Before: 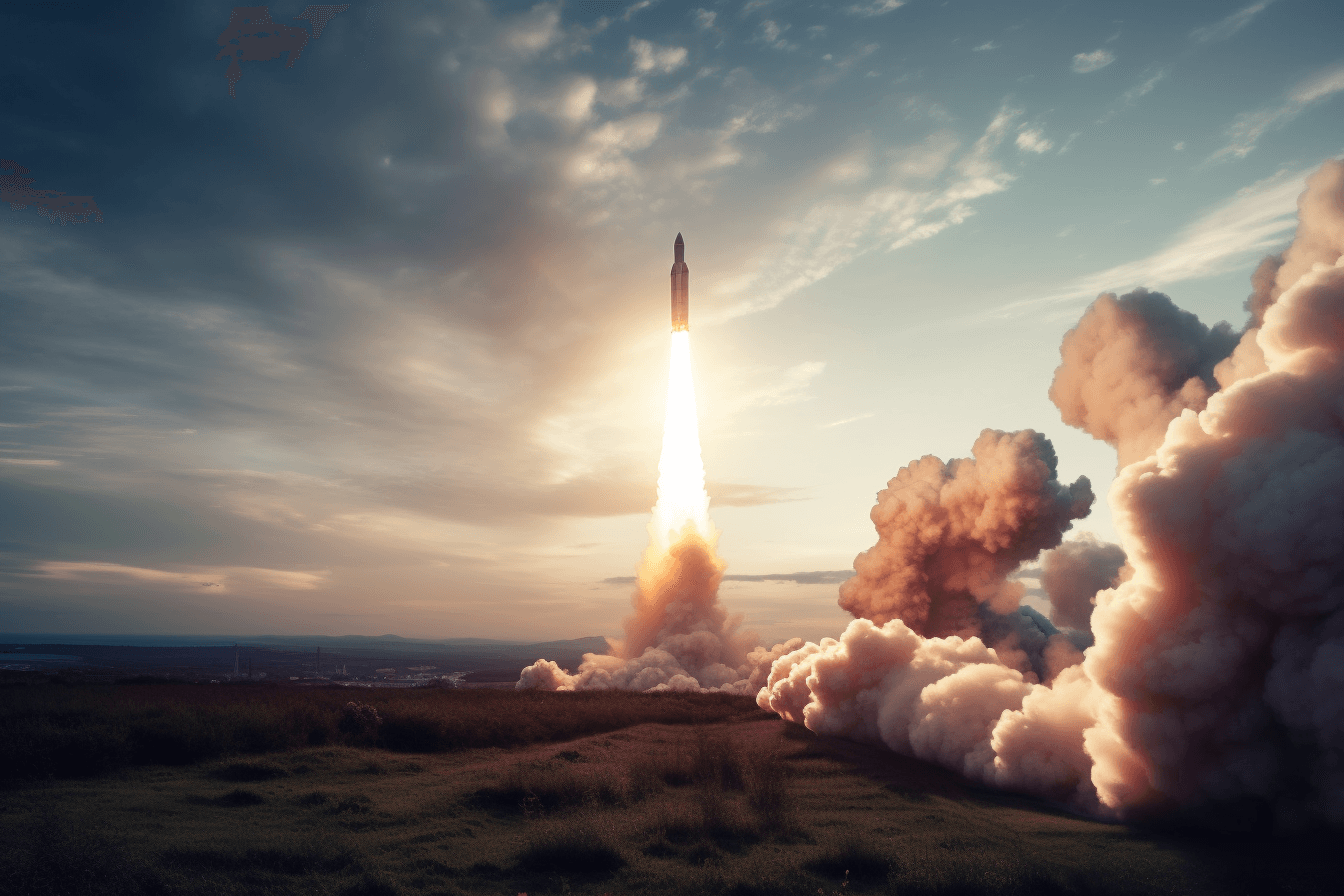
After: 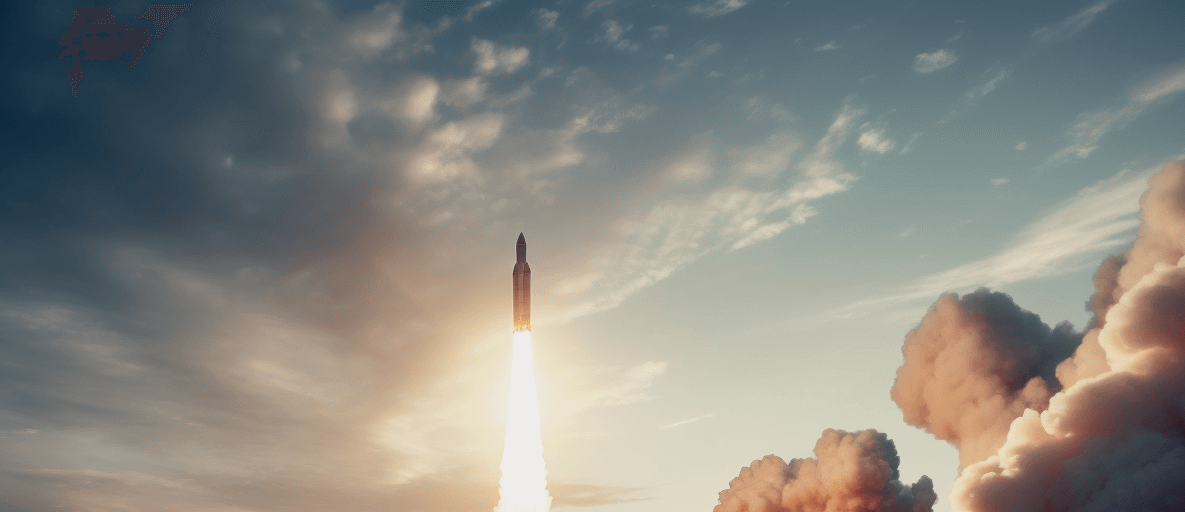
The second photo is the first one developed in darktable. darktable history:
crop and rotate: left 11.812%, bottom 42.776%
exposure: black level correction 0.006, exposure -0.226 EV, compensate highlight preservation false
